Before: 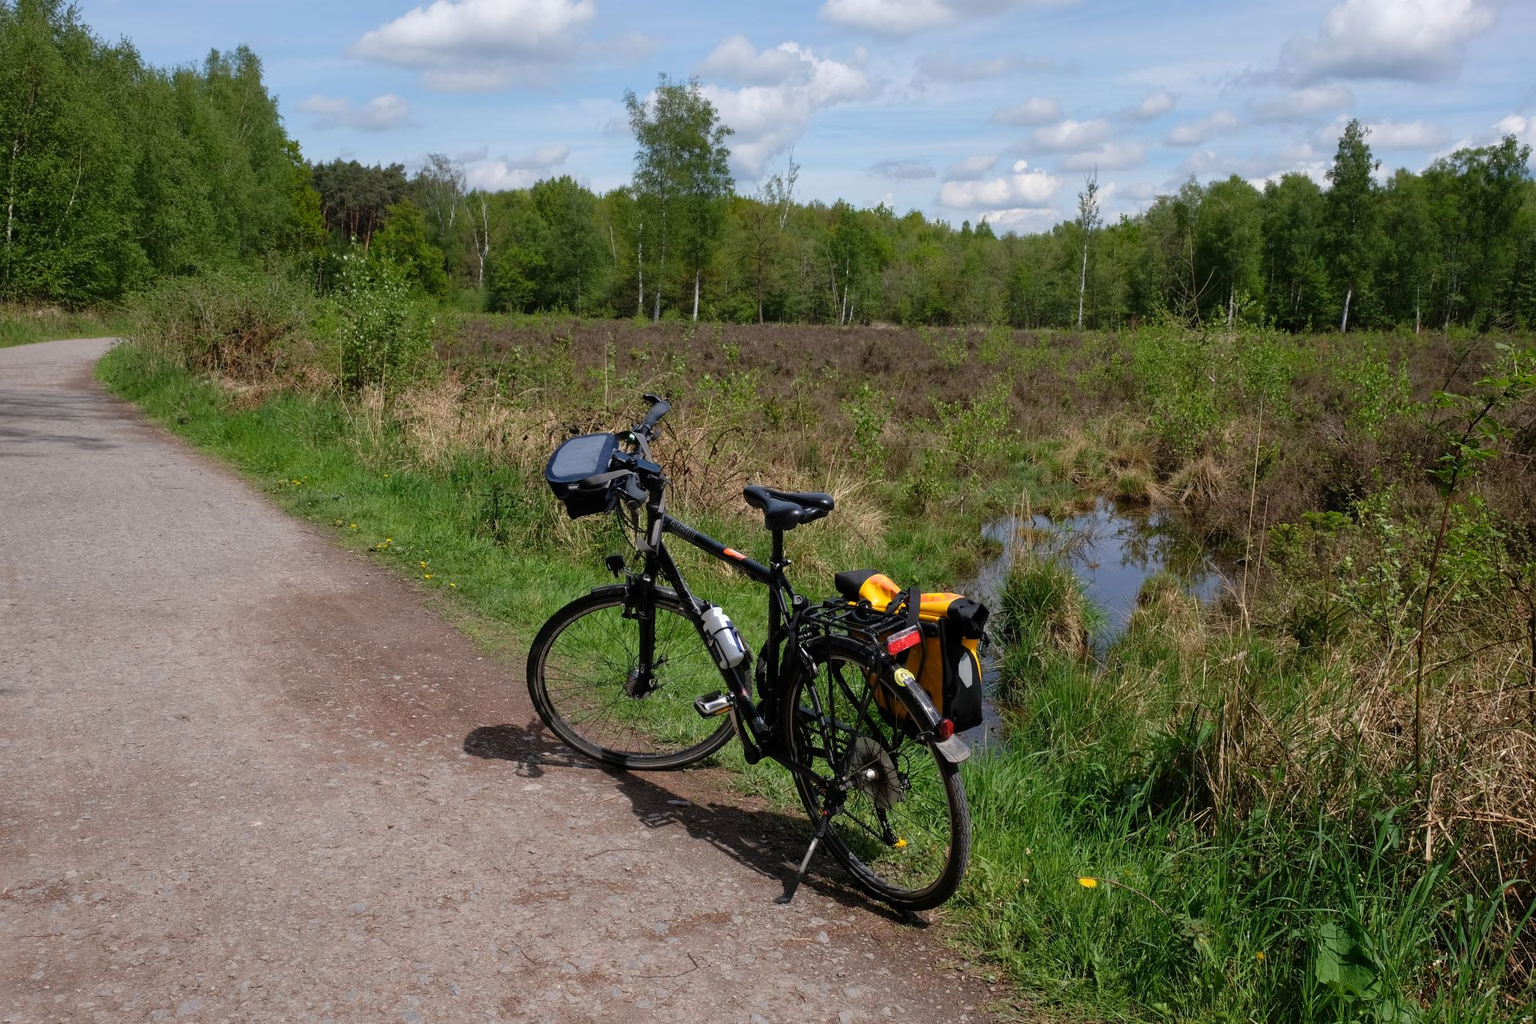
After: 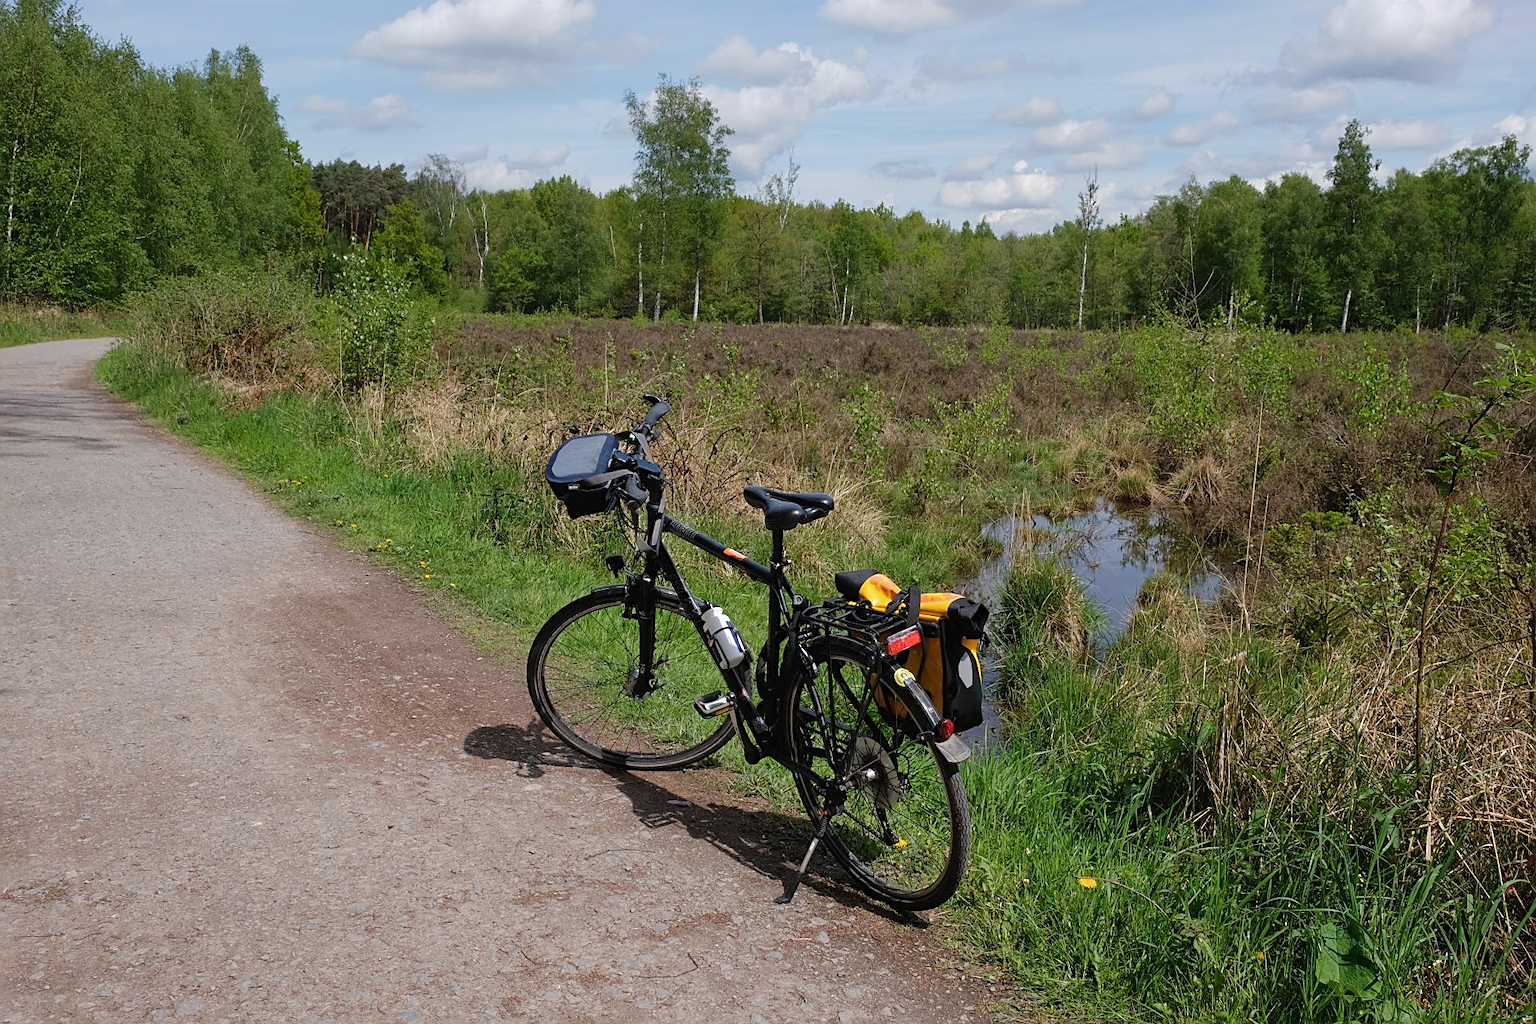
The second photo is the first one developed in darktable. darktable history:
sharpen: on, module defaults
tone curve: curves: ch0 [(0, 0) (0.003, 0.018) (0.011, 0.024) (0.025, 0.038) (0.044, 0.067) (0.069, 0.098) (0.1, 0.13) (0.136, 0.165) (0.177, 0.205) (0.224, 0.249) (0.277, 0.304) (0.335, 0.365) (0.399, 0.432) (0.468, 0.505) (0.543, 0.579) (0.623, 0.652) (0.709, 0.725) (0.801, 0.802) (0.898, 0.876) (1, 1)], preserve colors none
